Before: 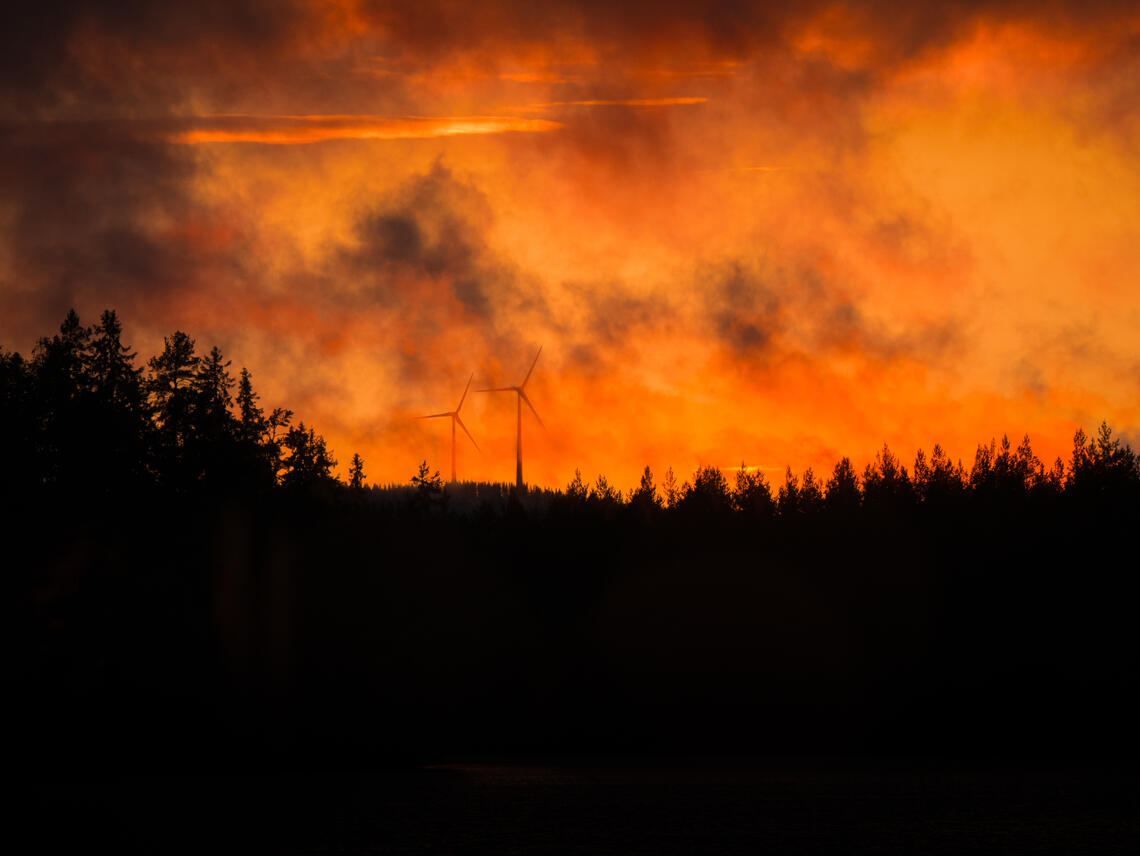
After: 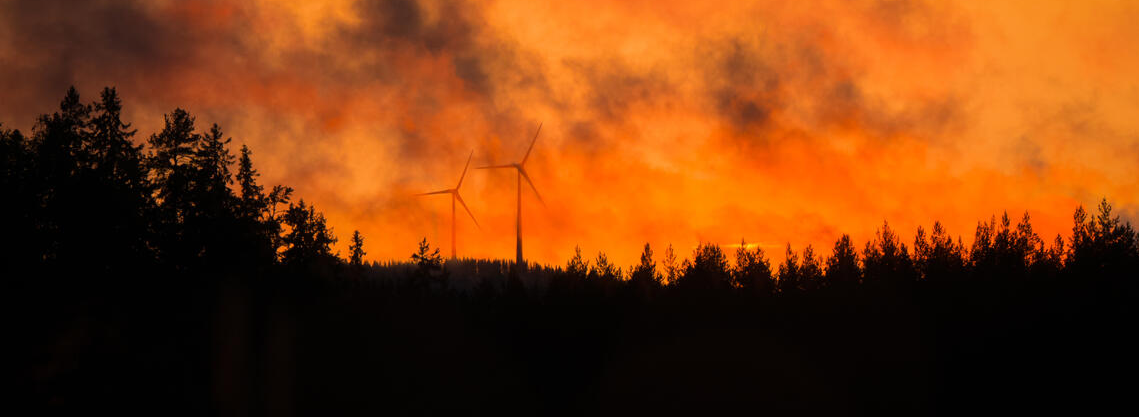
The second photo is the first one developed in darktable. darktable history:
crop and rotate: top 26.131%, bottom 25.147%
